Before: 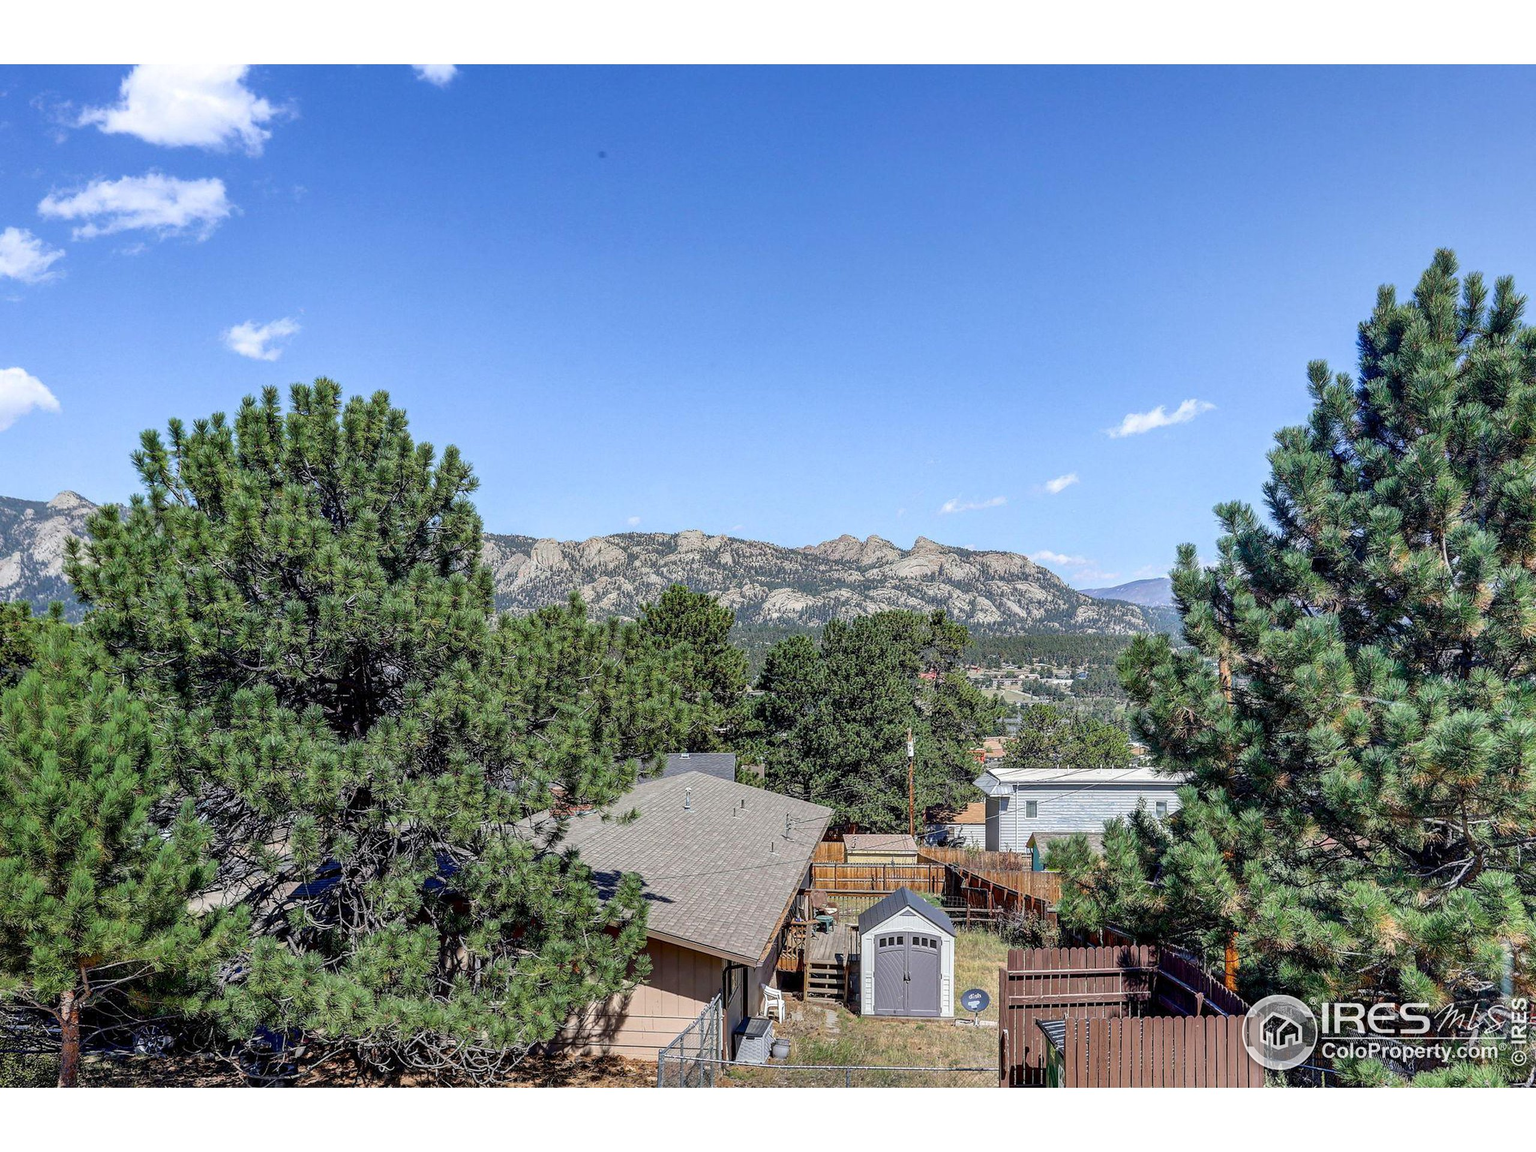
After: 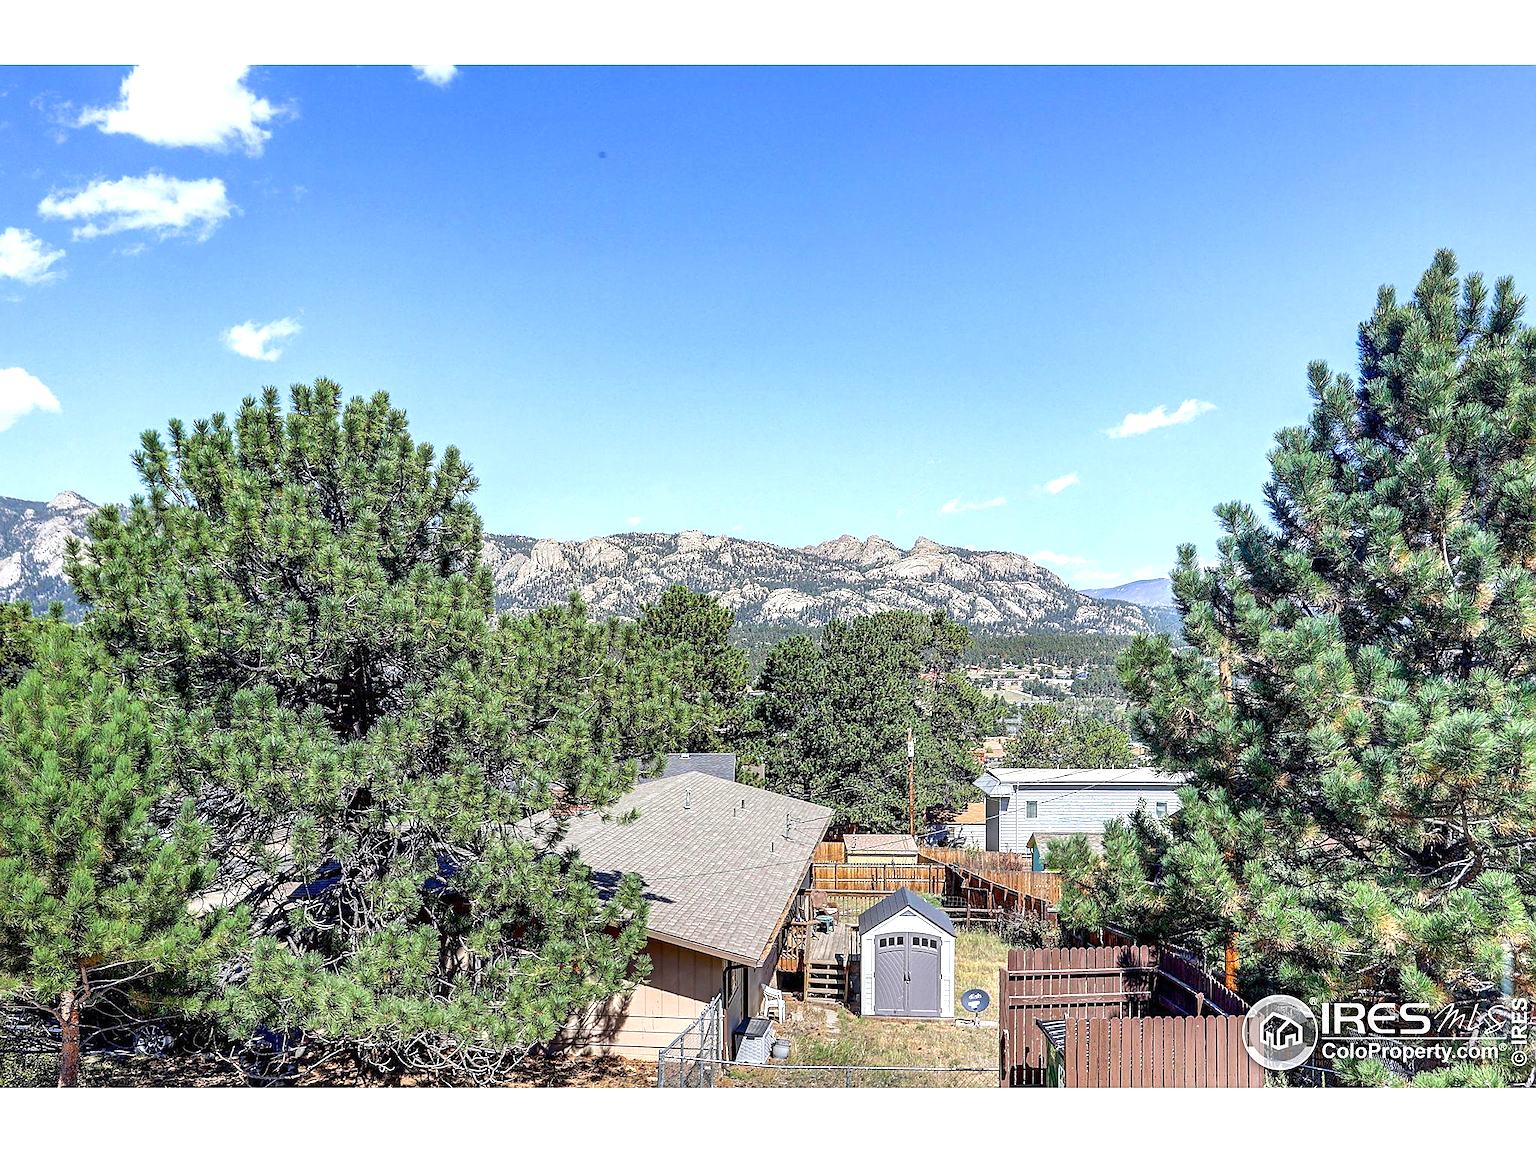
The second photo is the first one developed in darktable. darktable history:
exposure: exposure 0.648 EV, compensate highlight preservation false
sharpen: on, module defaults
